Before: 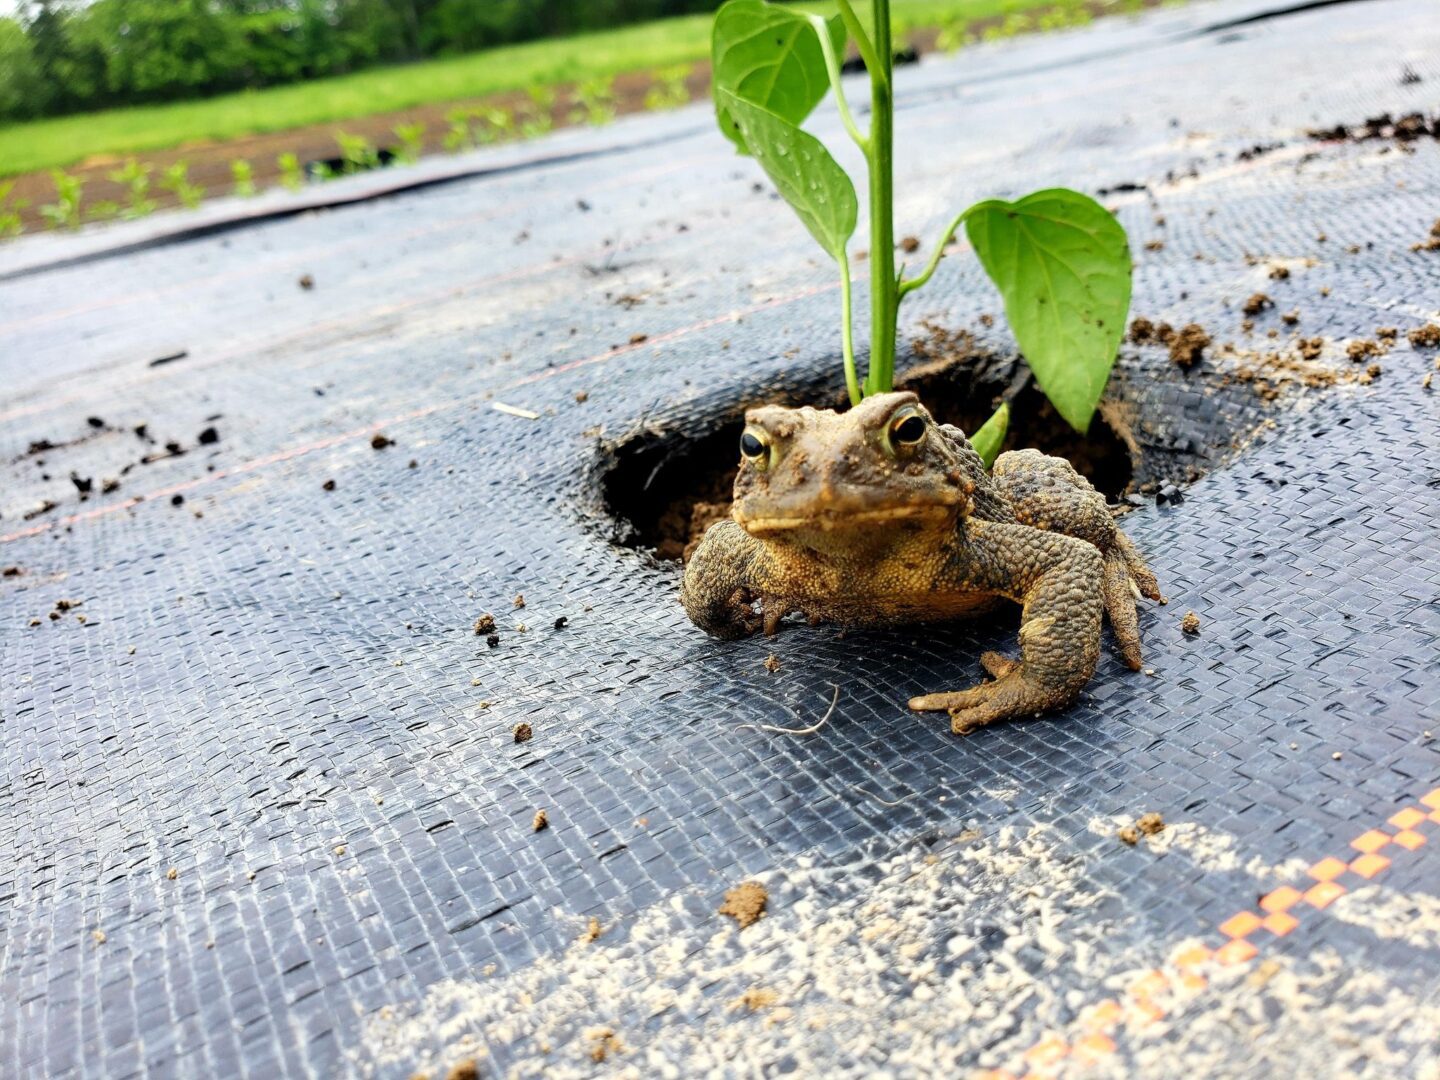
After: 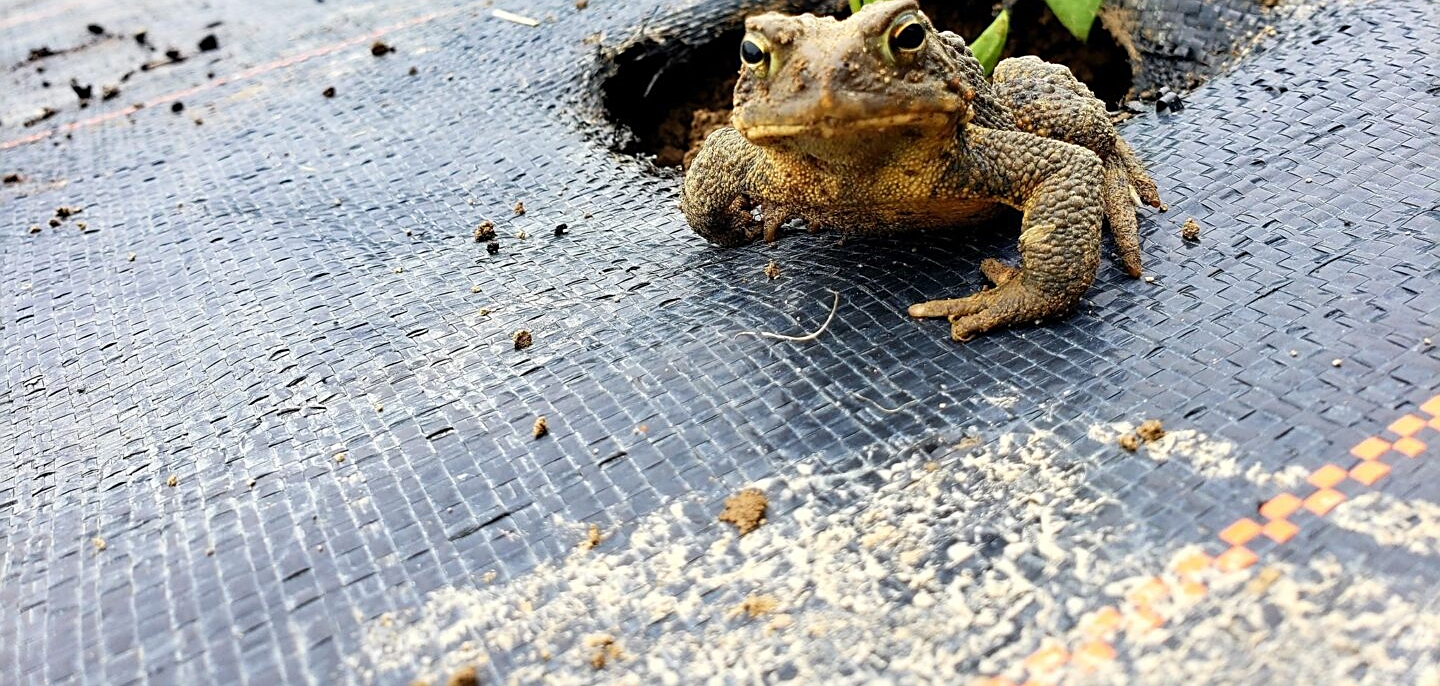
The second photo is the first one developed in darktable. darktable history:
sharpen: amount 0.478
crop and rotate: top 36.435%
